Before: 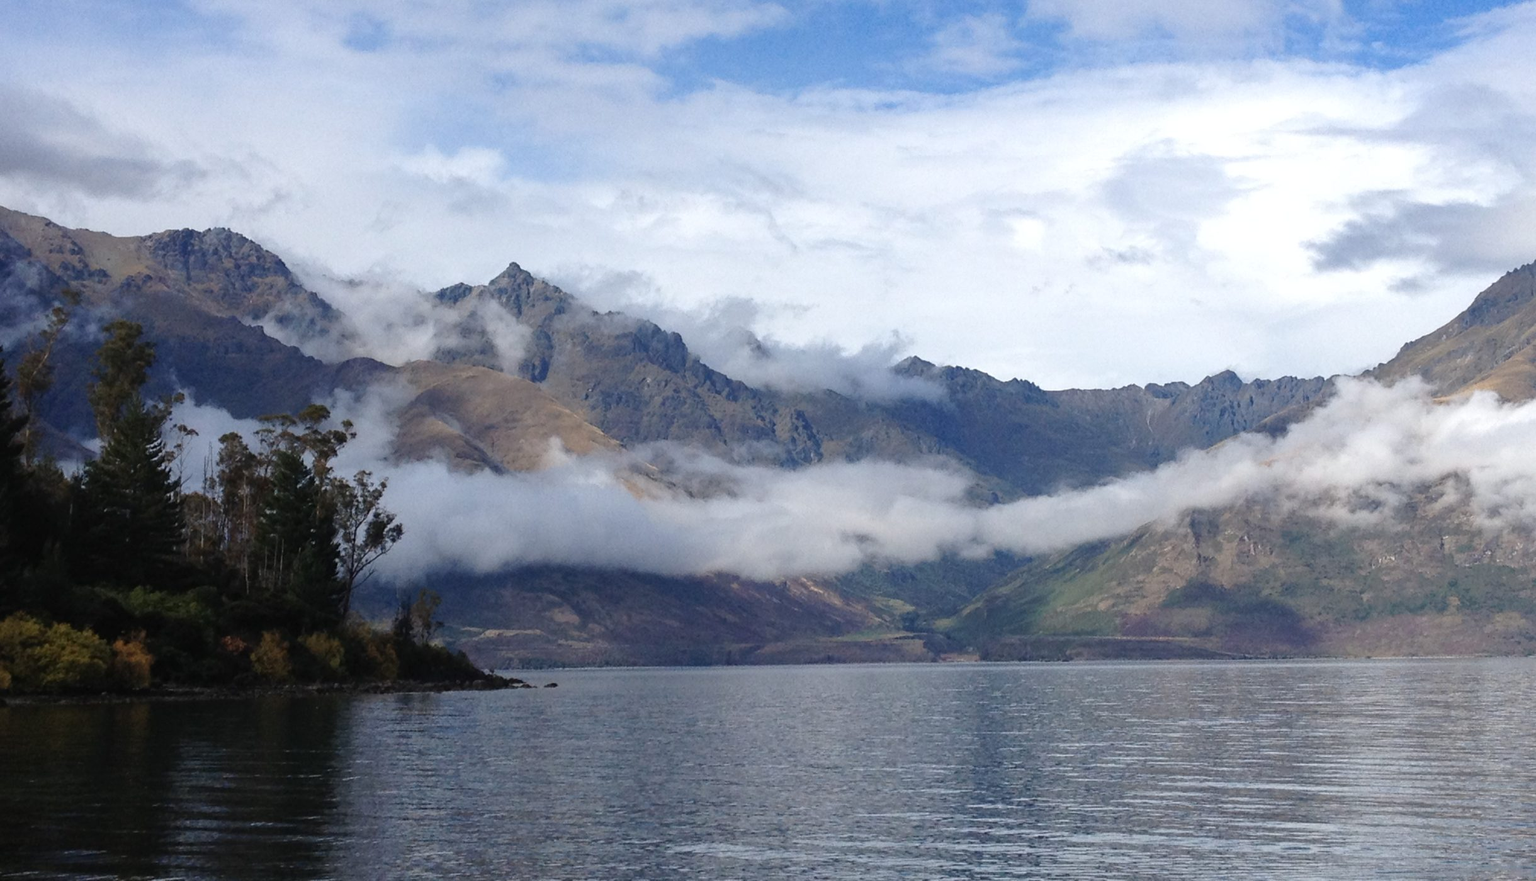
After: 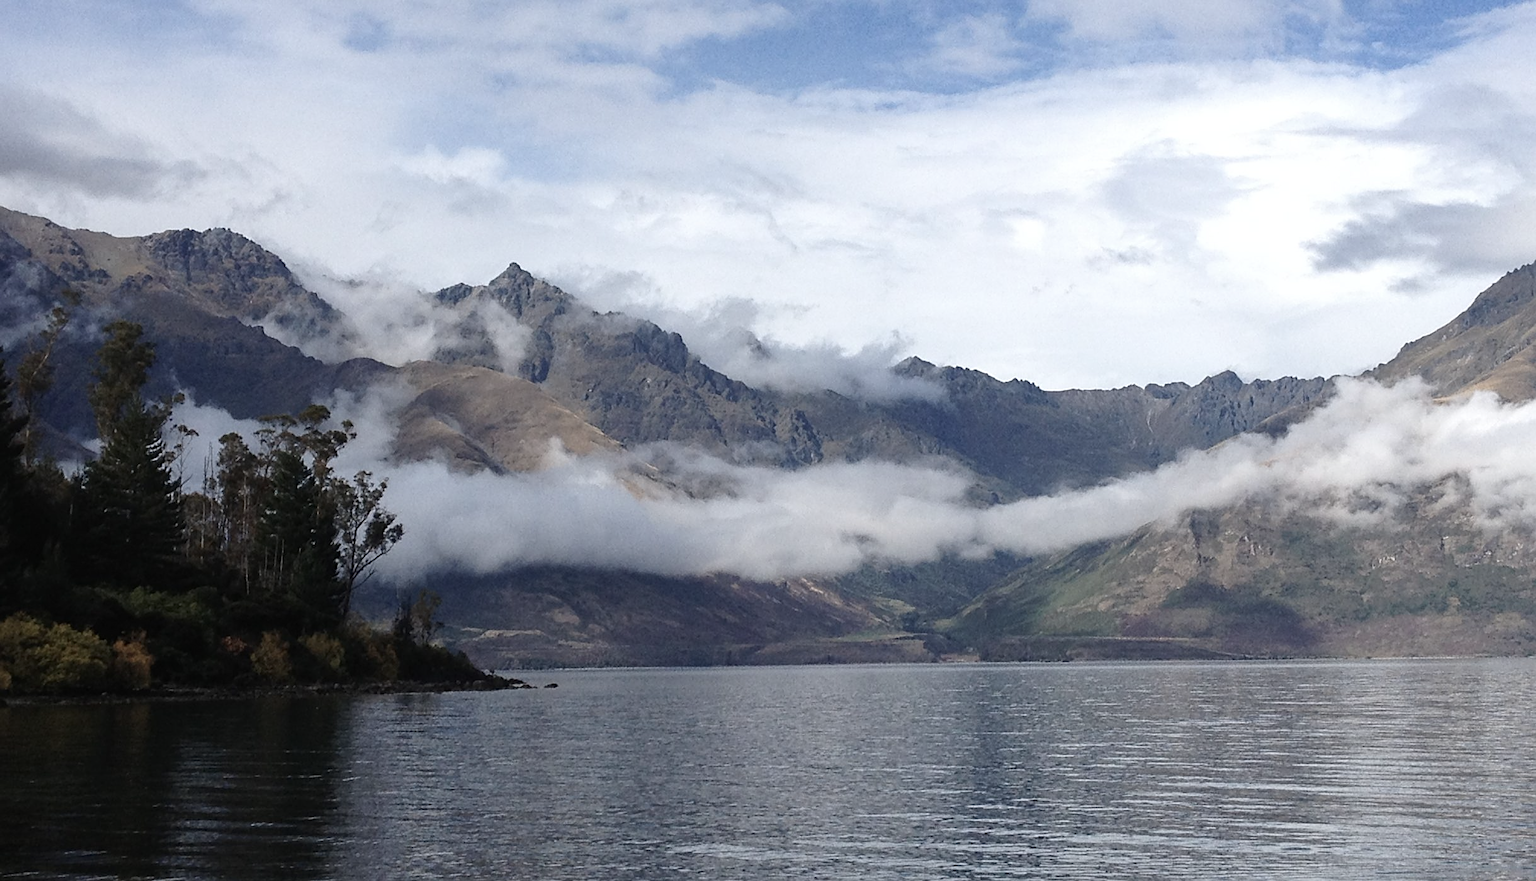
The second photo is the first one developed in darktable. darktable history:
sharpen: on, module defaults
contrast brightness saturation: contrast 0.103, saturation -0.288
